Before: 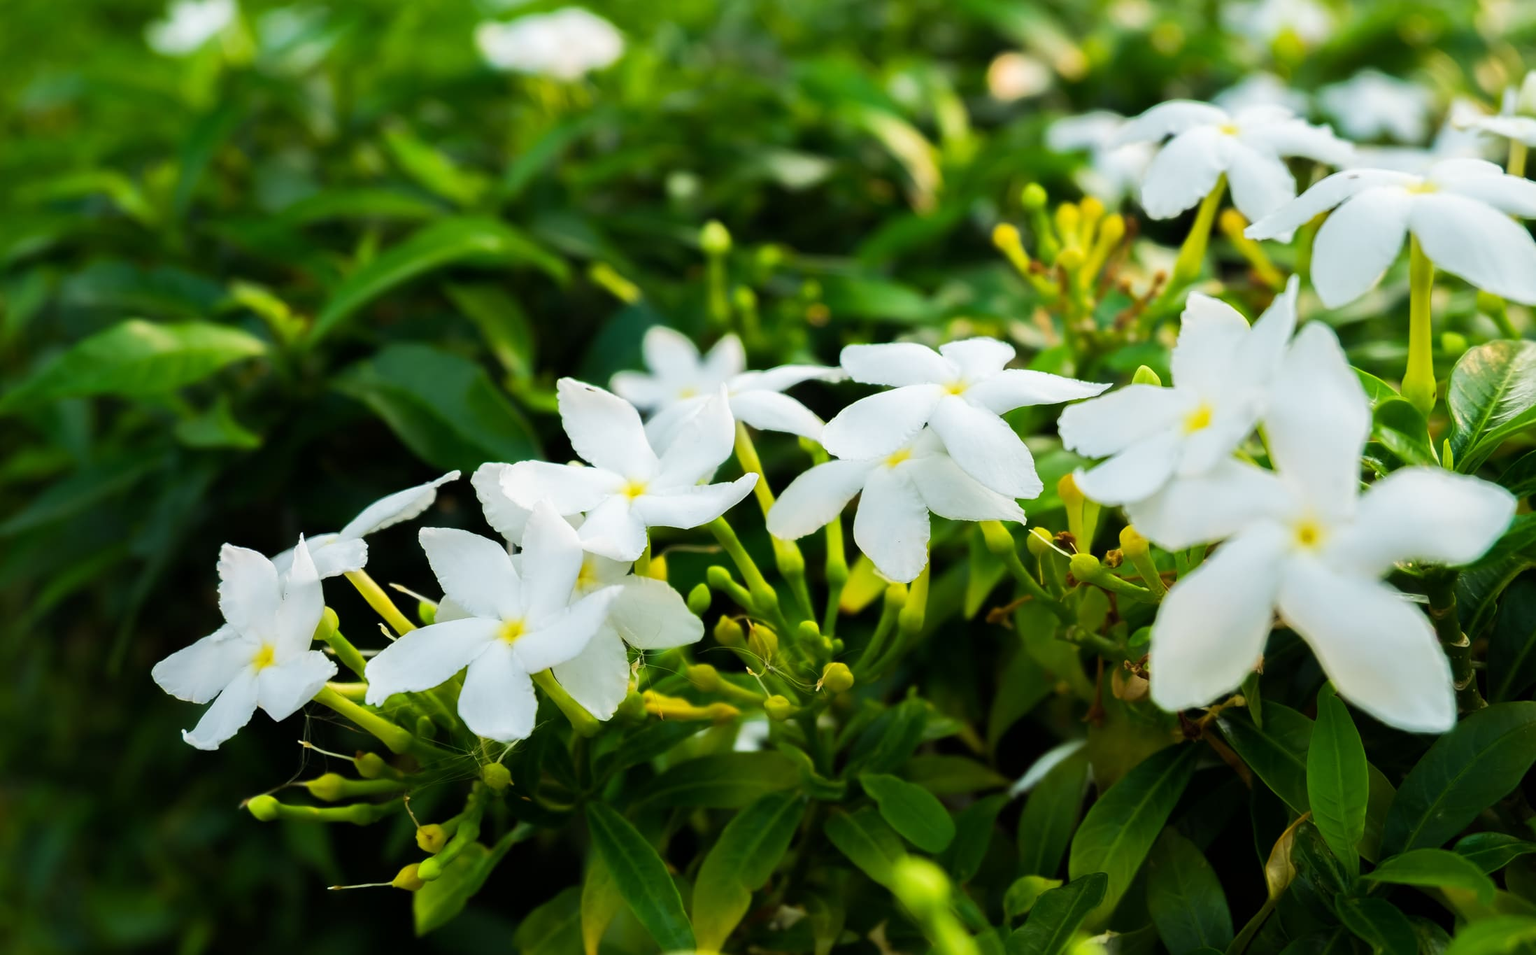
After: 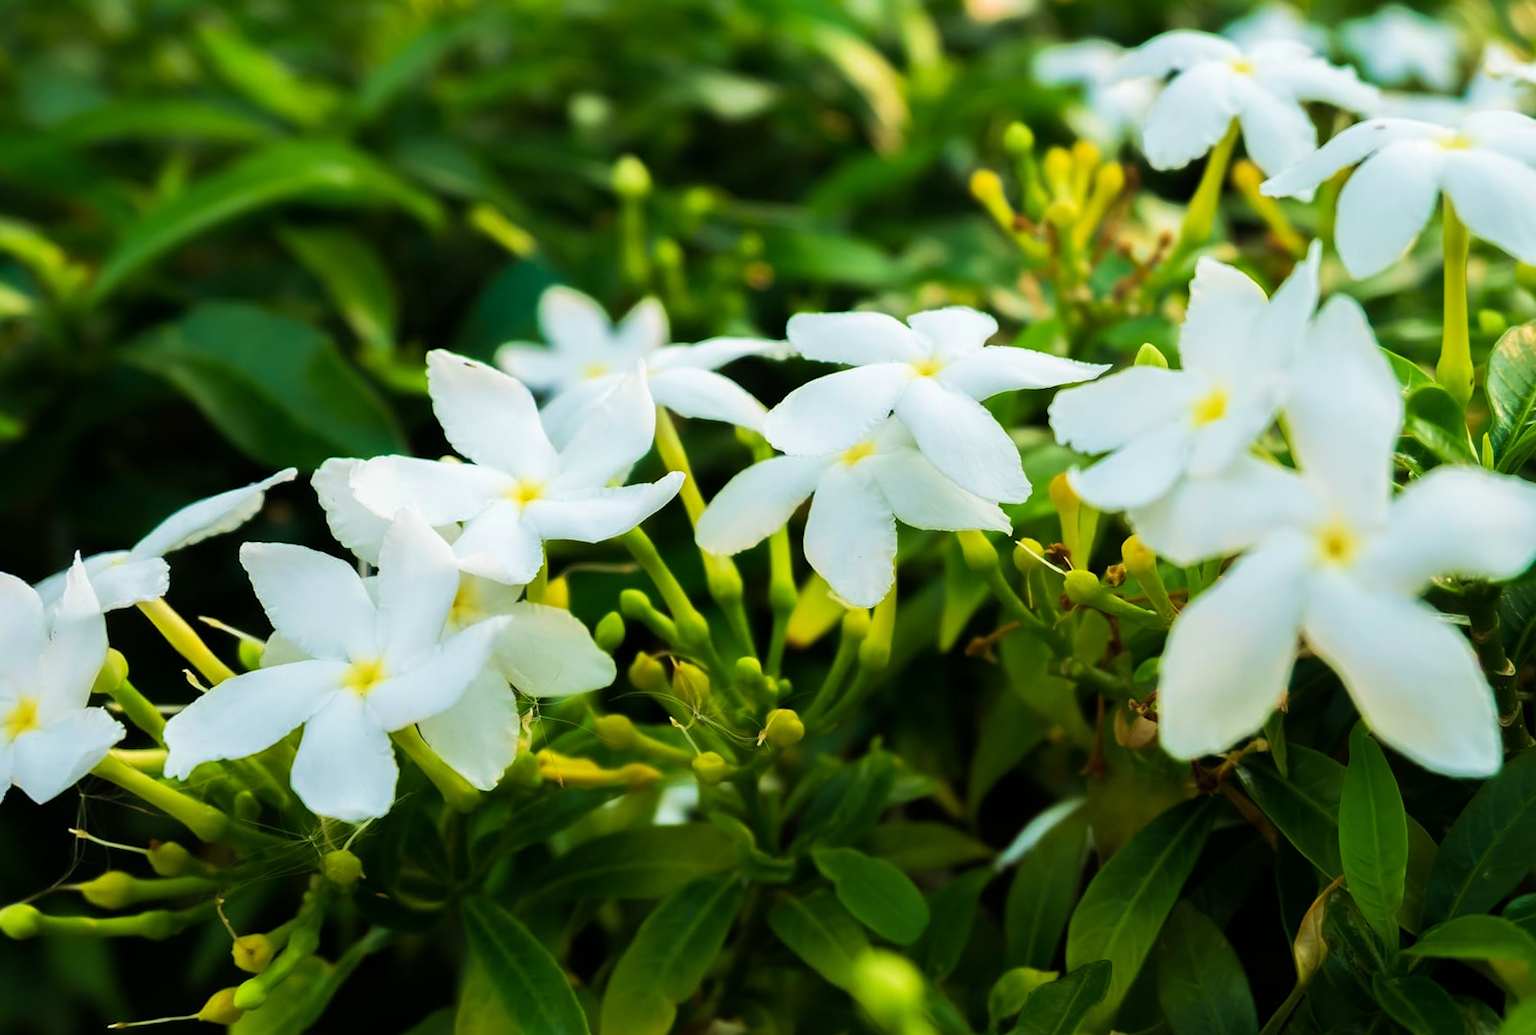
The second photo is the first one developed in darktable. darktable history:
crop and rotate: left 17.959%, top 5.771%, right 1.742%
velvia: strength 45%
rotate and perspective: rotation -0.013°, lens shift (vertical) -0.027, lens shift (horizontal) 0.178, crop left 0.016, crop right 0.989, crop top 0.082, crop bottom 0.918
